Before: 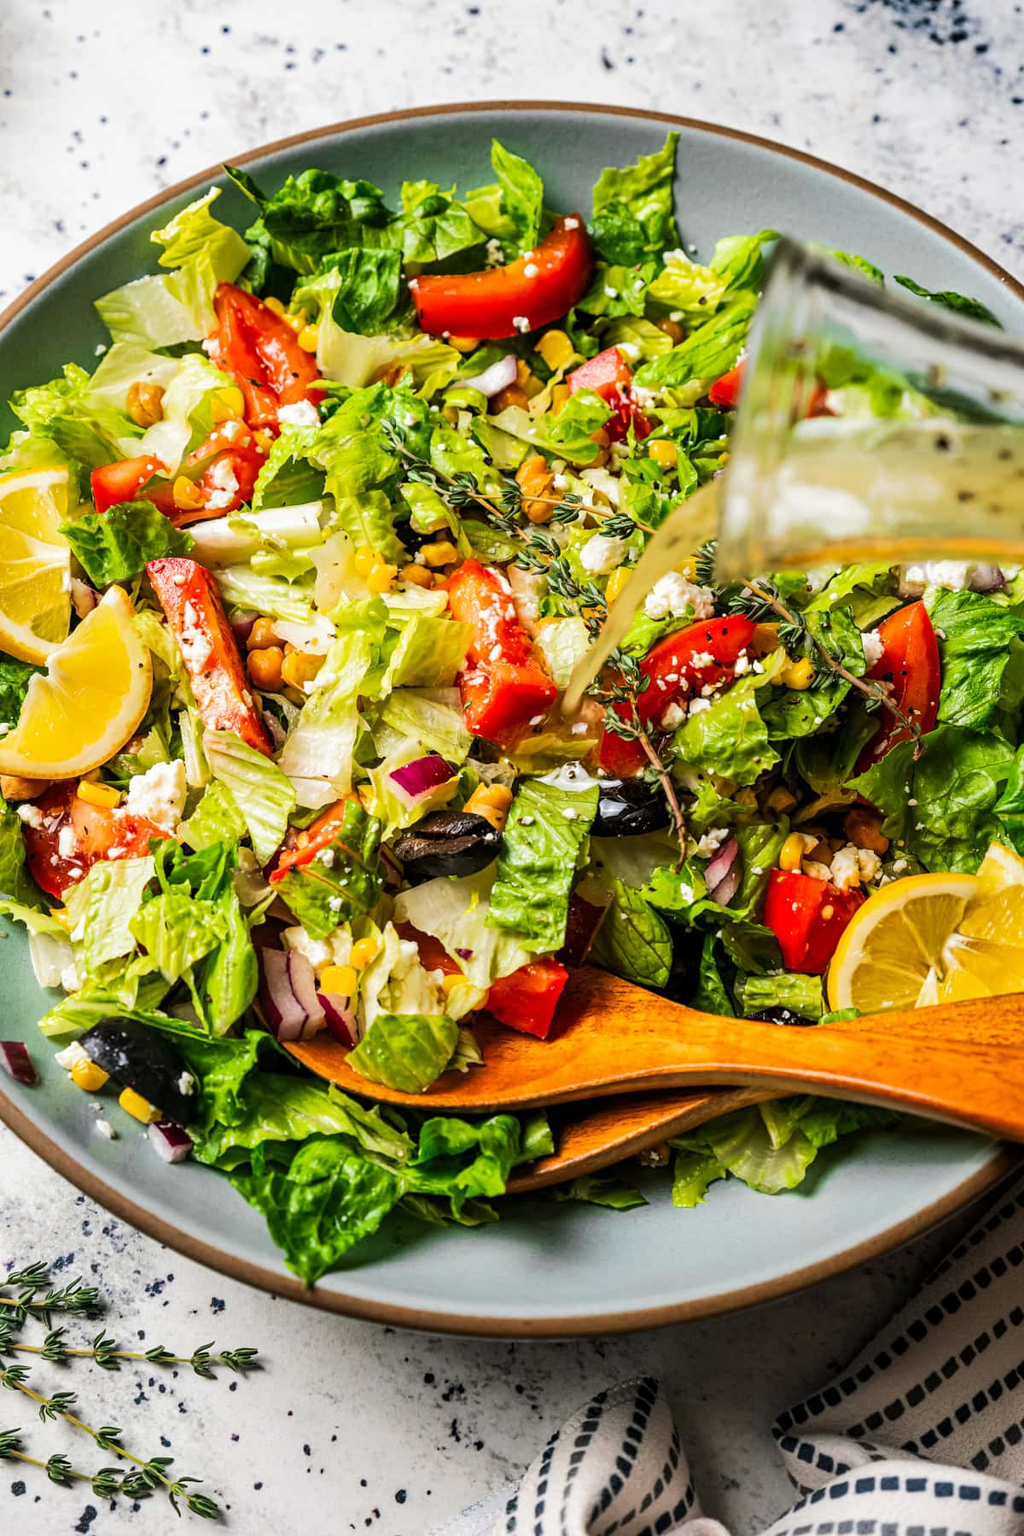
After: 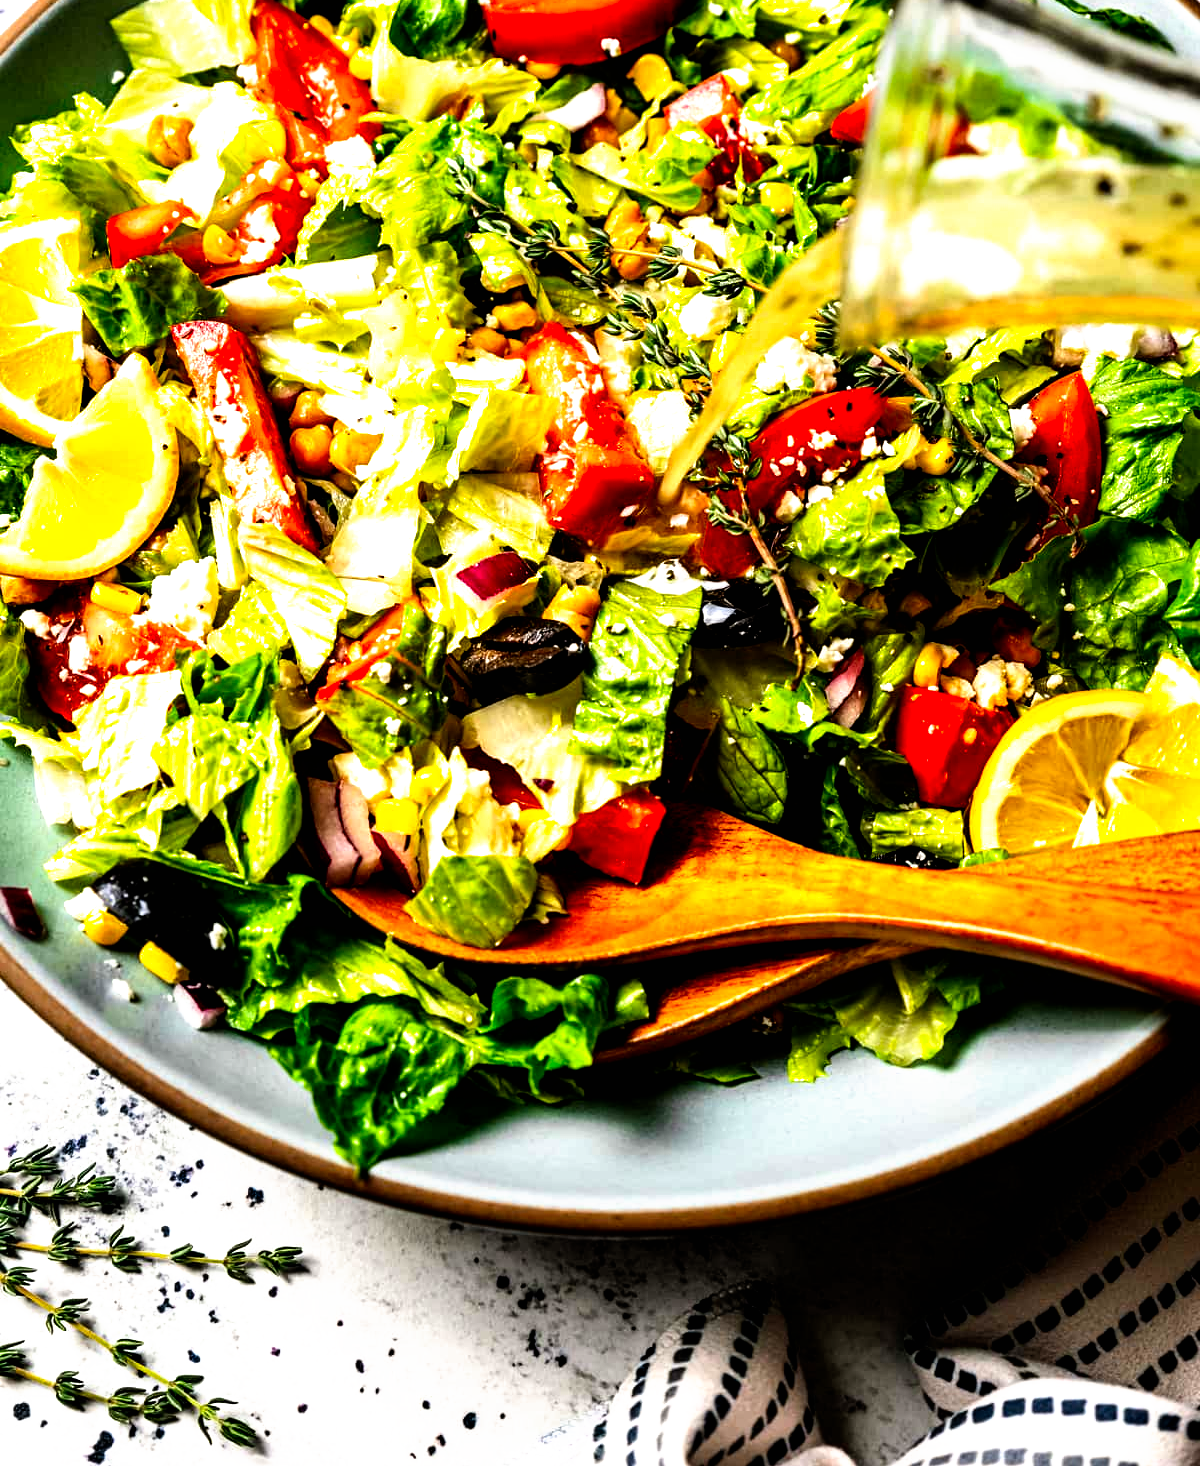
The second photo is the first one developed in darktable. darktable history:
filmic rgb: black relative exposure -8.2 EV, white relative exposure 2.2 EV, threshold 3 EV, hardness 7.11, latitude 85.74%, contrast 1.696, highlights saturation mix -4%, shadows ↔ highlights balance -2.69%, preserve chrominance no, color science v5 (2021), contrast in shadows safe, contrast in highlights safe, enable highlight reconstruction true
crop and rotate: top 18.507%
